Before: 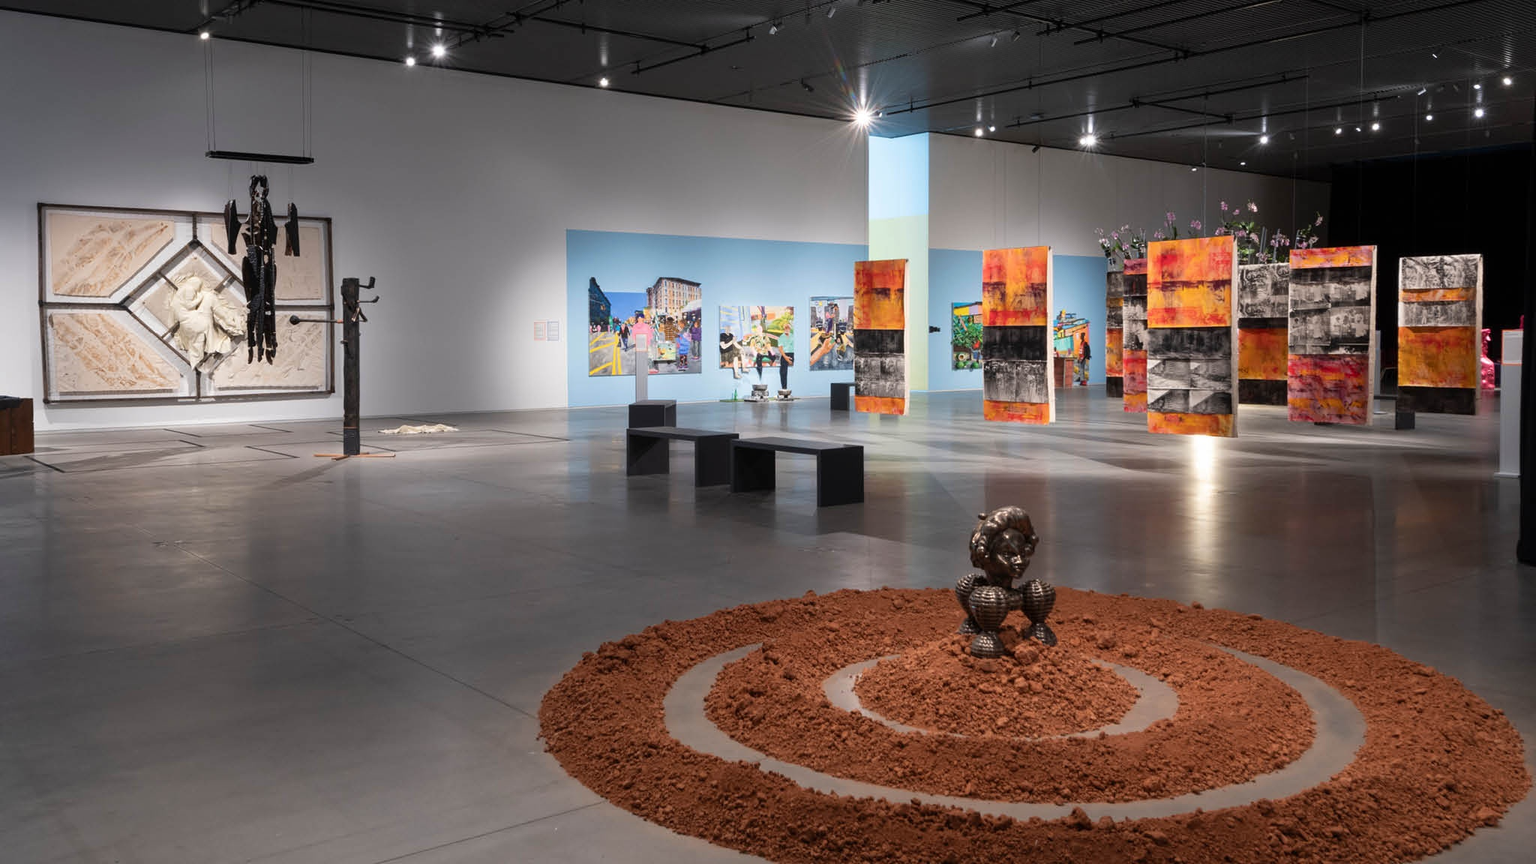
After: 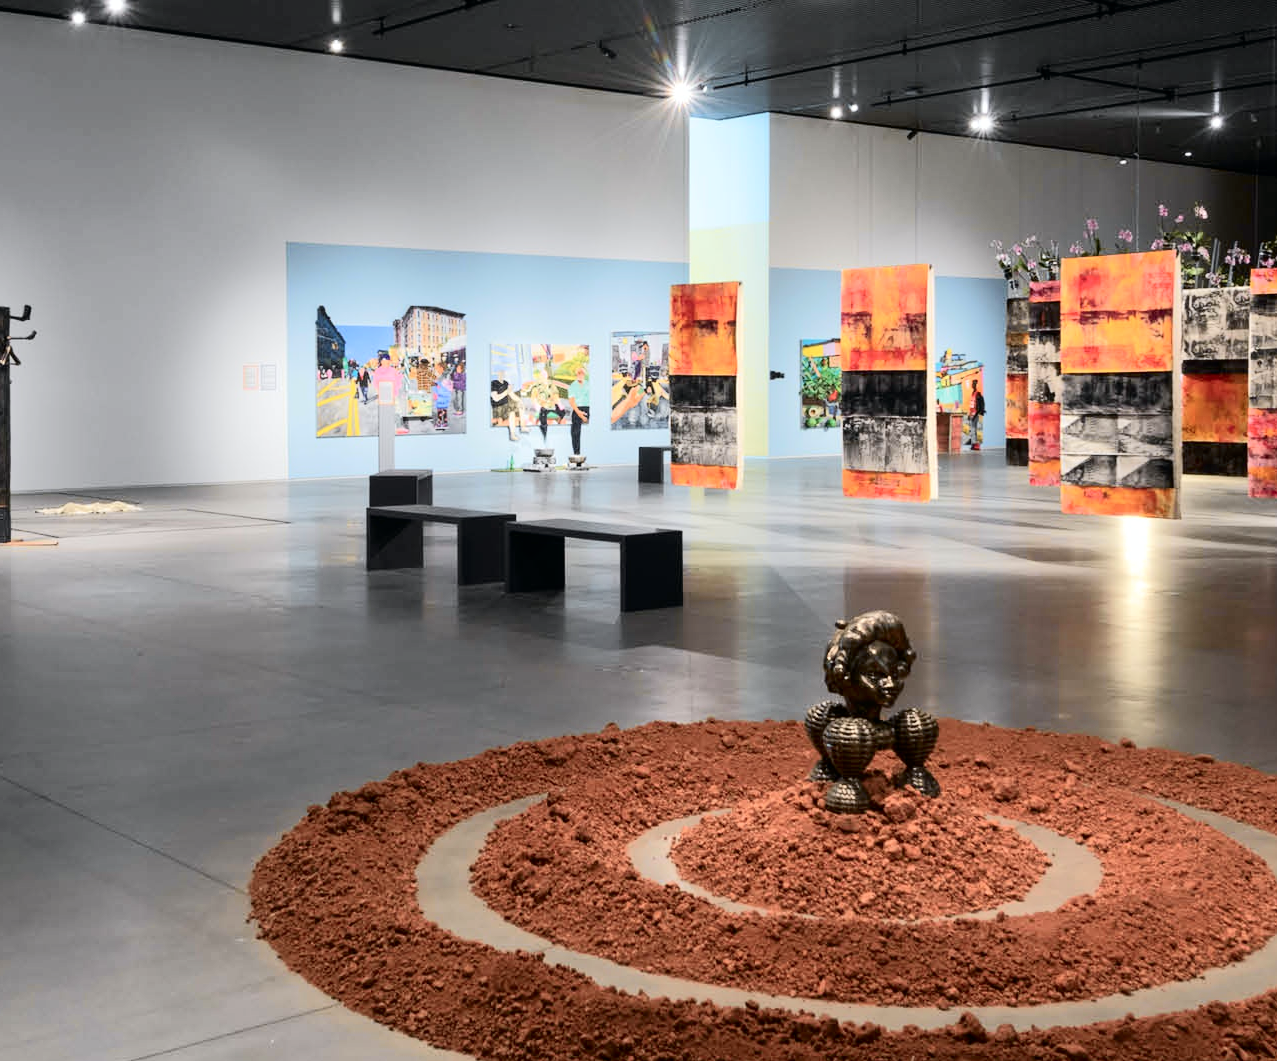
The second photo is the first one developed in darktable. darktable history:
crop and rotate: left 22.918%, top 5.629%, right 14.711%, bottom 2.247%
exposure: exposure 0.2 EV, compensate highlight preservation false
tone curve: curves: ch0 [(0, 0) (0.037, 0.011) (0.135, 0.093) (0.266, 0.281) (0.461, 0.555) (0.581, 0.716) (0.675, 0.793) (0.767, 0.849) (0.91, 0.924) (1, 0.979)]; ch1 [(0, 0) (0.292, 0.278) (0.419, 0.423) (0.493, 0.492) (0.506, 0.5) (0.534, 0.529) (0.562, 0.562) (0.641, 0.663) (0.754, 0.76) (1, 1)]; ch2 [(0, 0) (0.294, 0.3) (0.361, 0.372) (0.429, 0.445) (0.478, 0.486) (0.502, 0.498) (0.518, 0.522) (0.531, 0.549) (0.561, 0.579) (0.64, 0.645) (0.7, 0.7) (0.861, 0.808) (1, 0.951)], color space Lab, independent channels, preserve colors none
